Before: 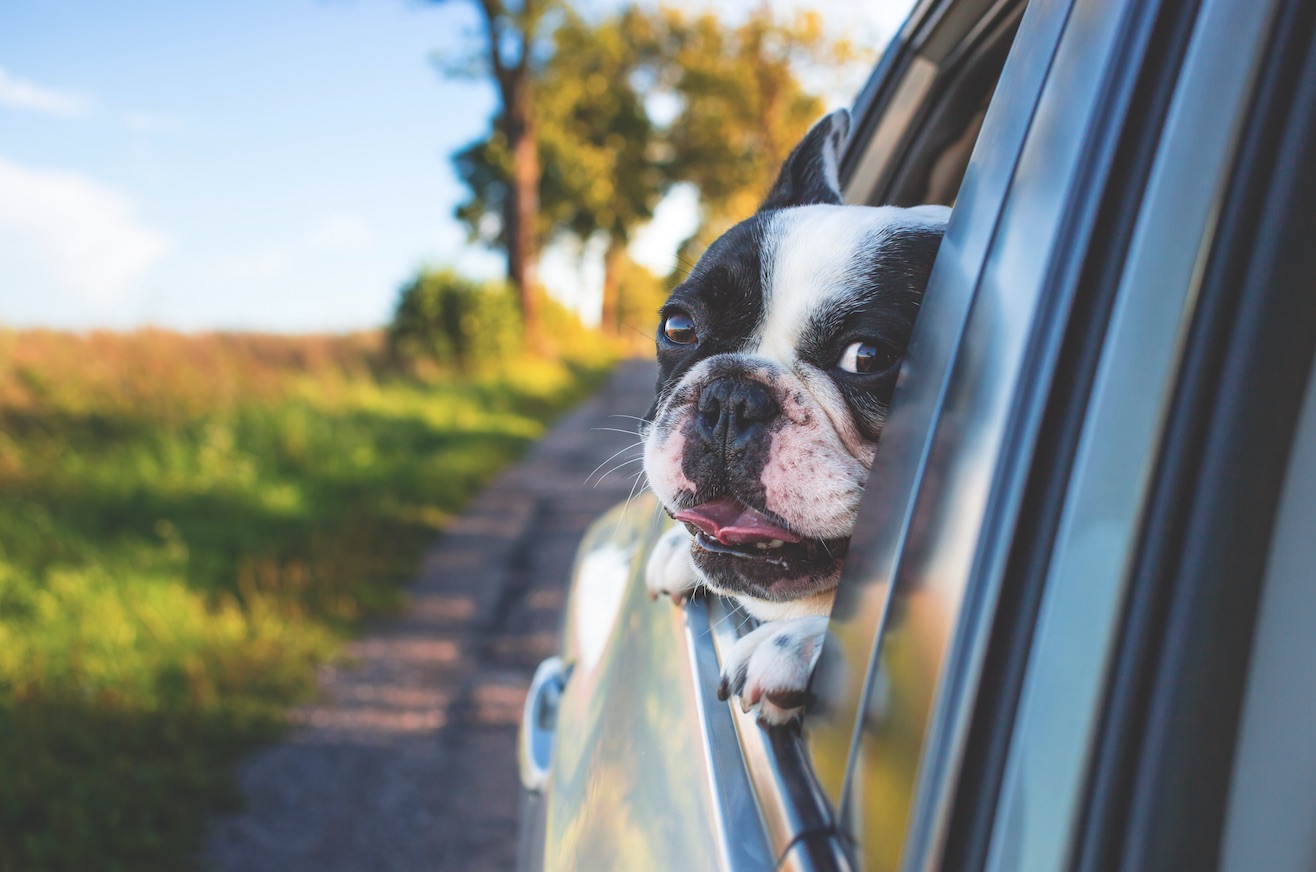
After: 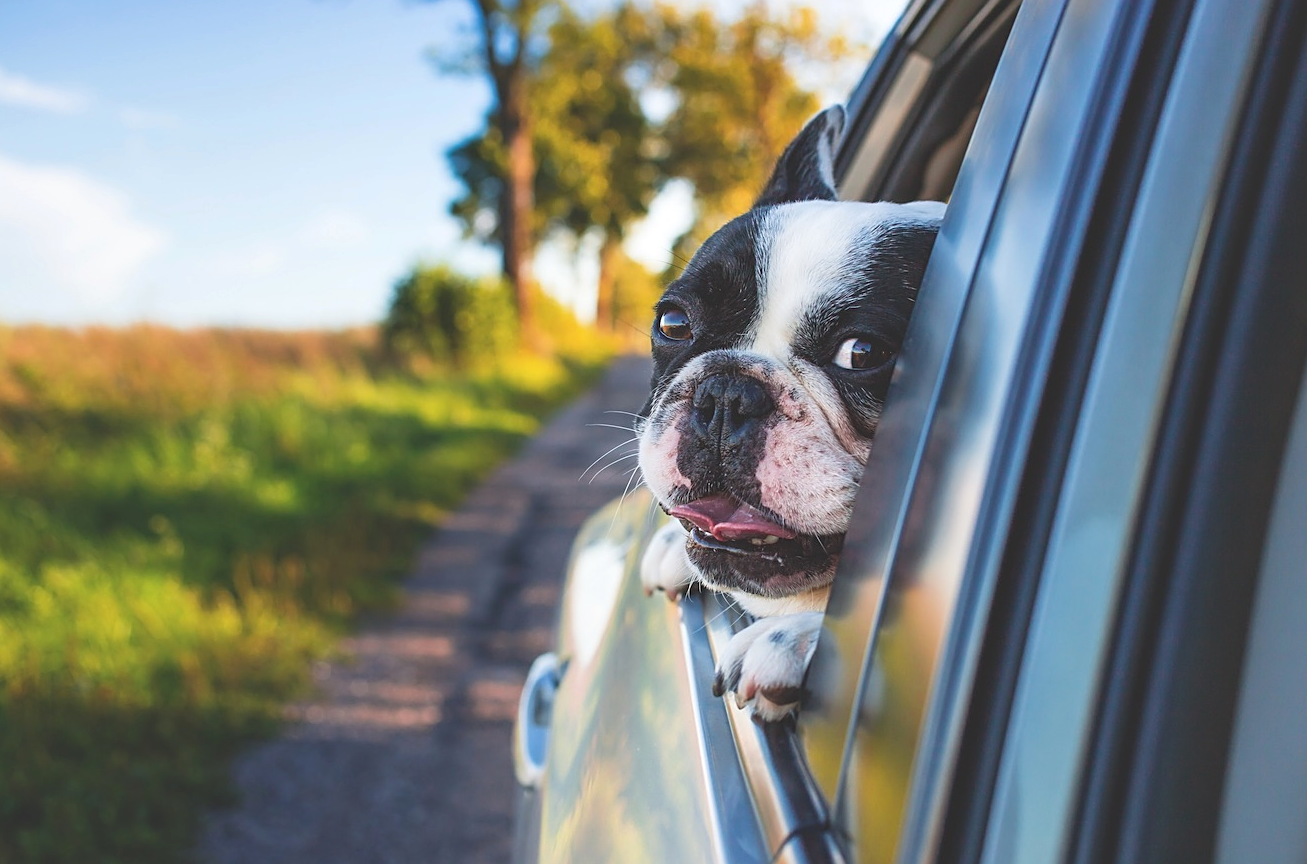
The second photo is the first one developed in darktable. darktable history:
sharpen: on, module defaults
crop: left 0.434%, top 0.485%, right 0.244%, bottom 0.386%
shadows and highlights: shadows 29.32, highlights -29.32, low approximation 0.01, soften with gaussian
